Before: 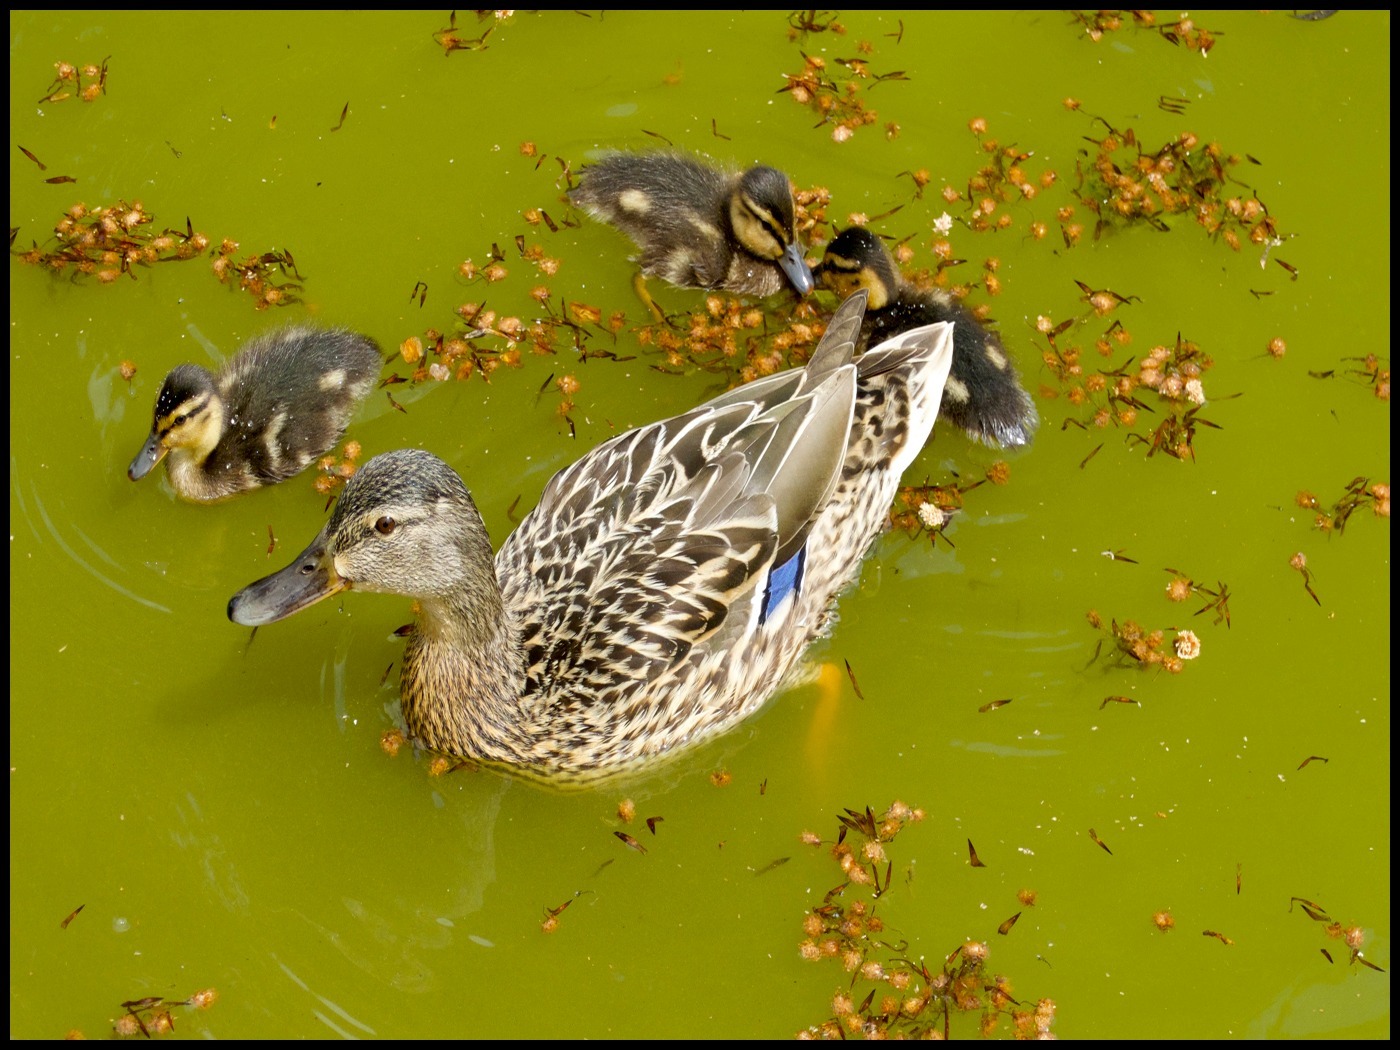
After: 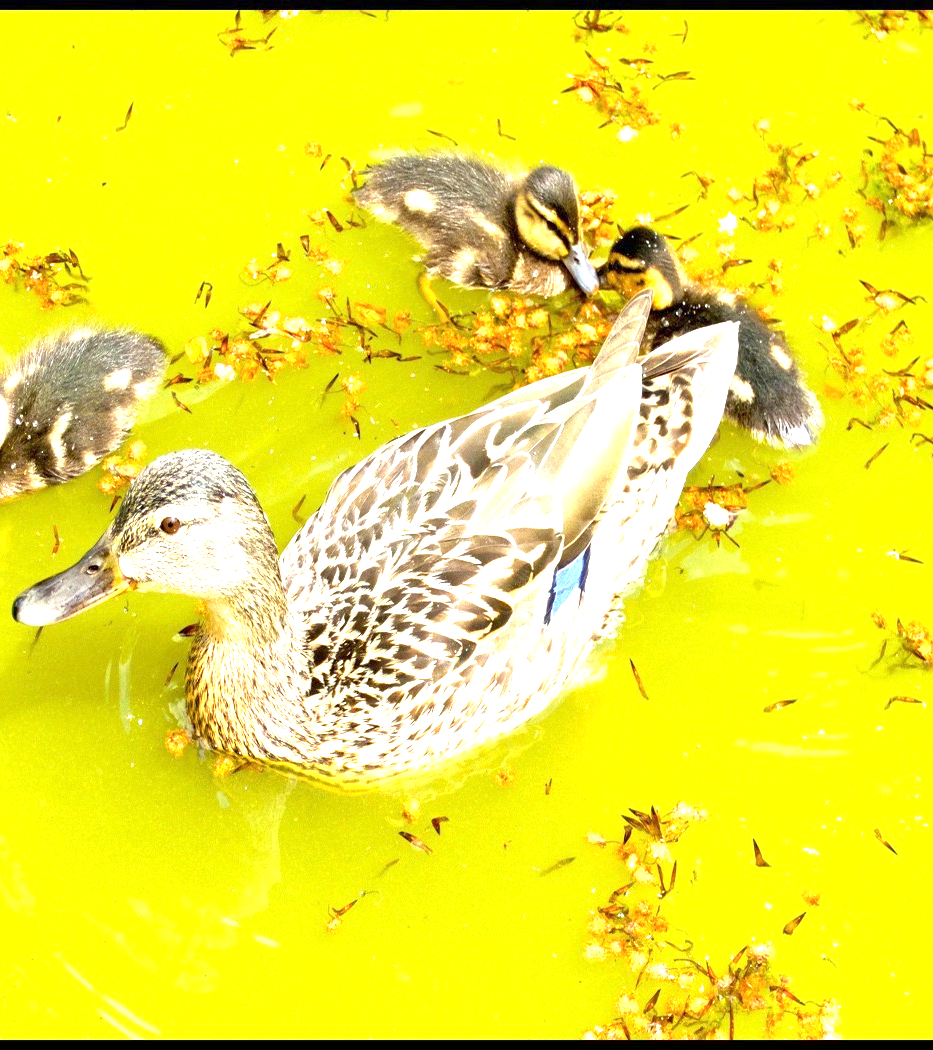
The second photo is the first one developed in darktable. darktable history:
crop: left 15.428%, right 17.87%
exposure: exposure 1.992 EV, compensate highlight preservation false
